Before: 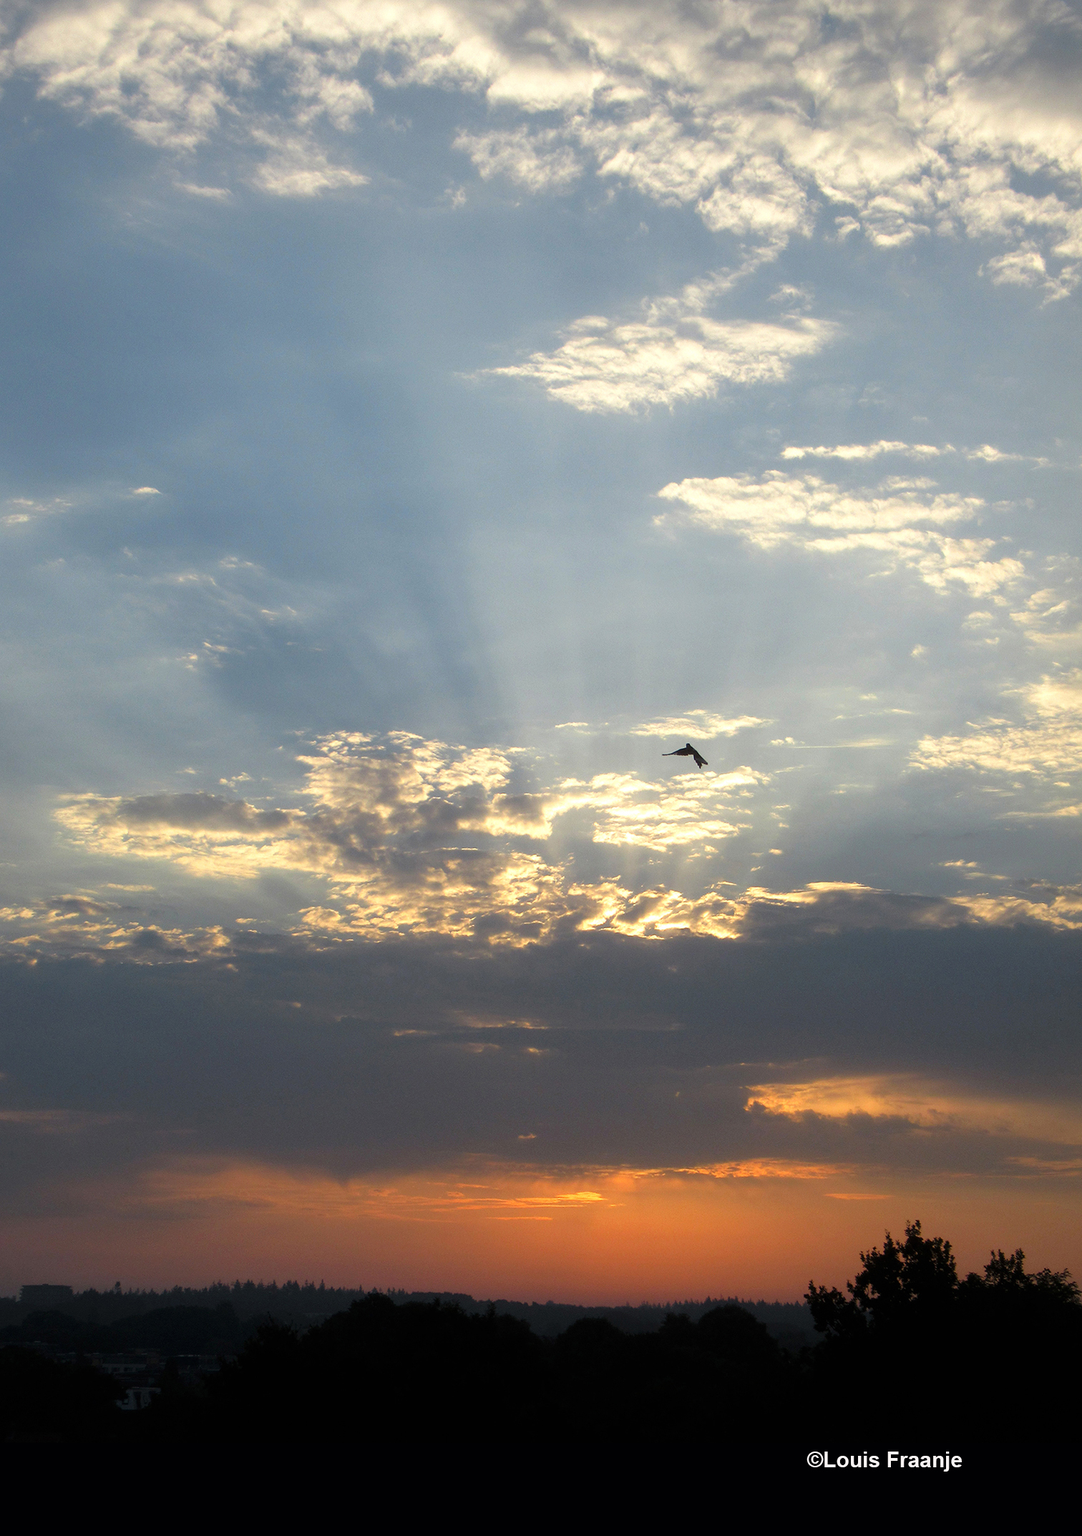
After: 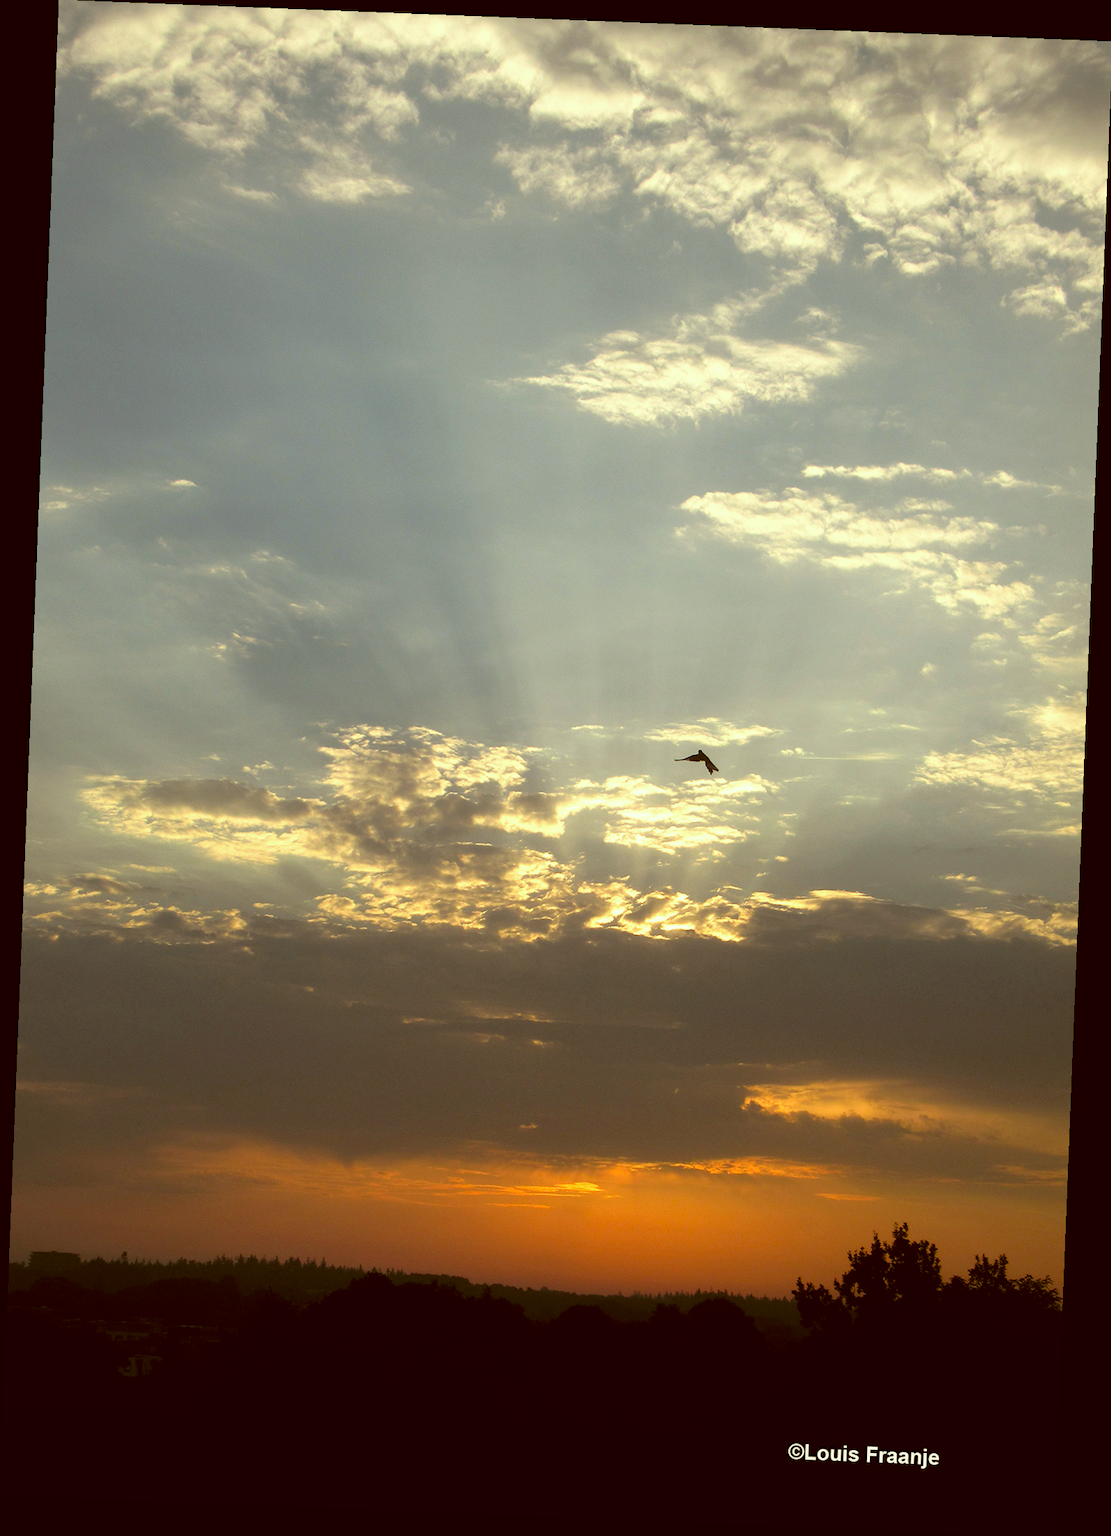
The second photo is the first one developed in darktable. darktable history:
color correction: highlights a* -5.94, highlights b* 9.48, shadows a* 10.12, shadows b* 23.94
rotate and perspective: rotation 2.27°, automatic cropping off
